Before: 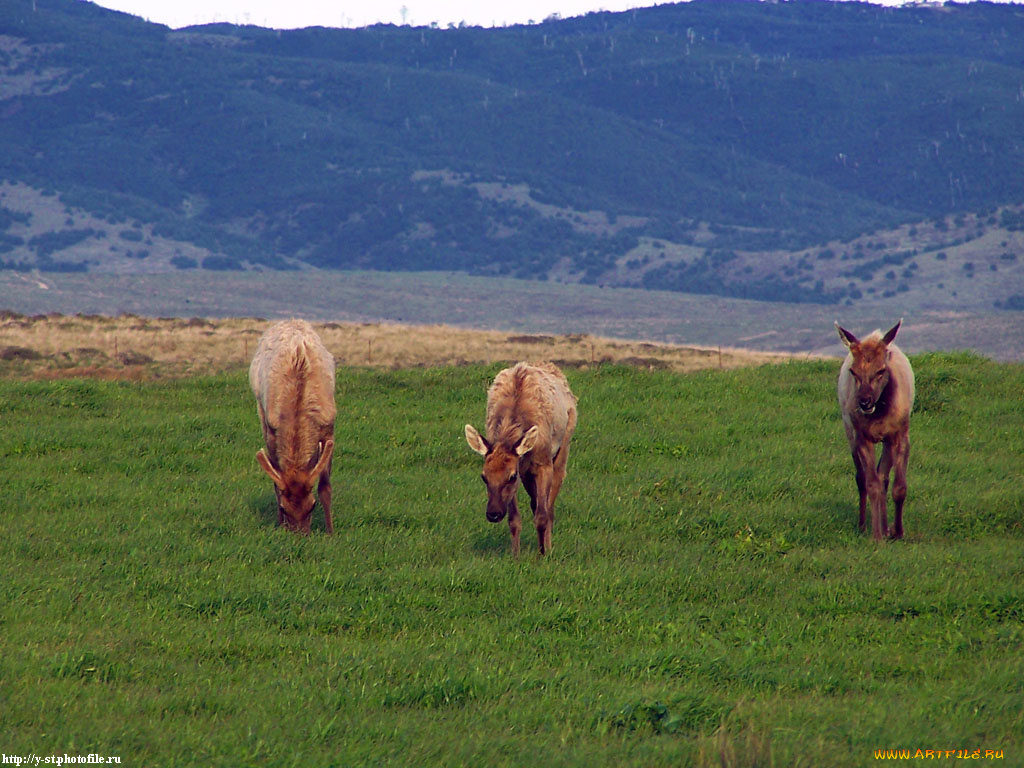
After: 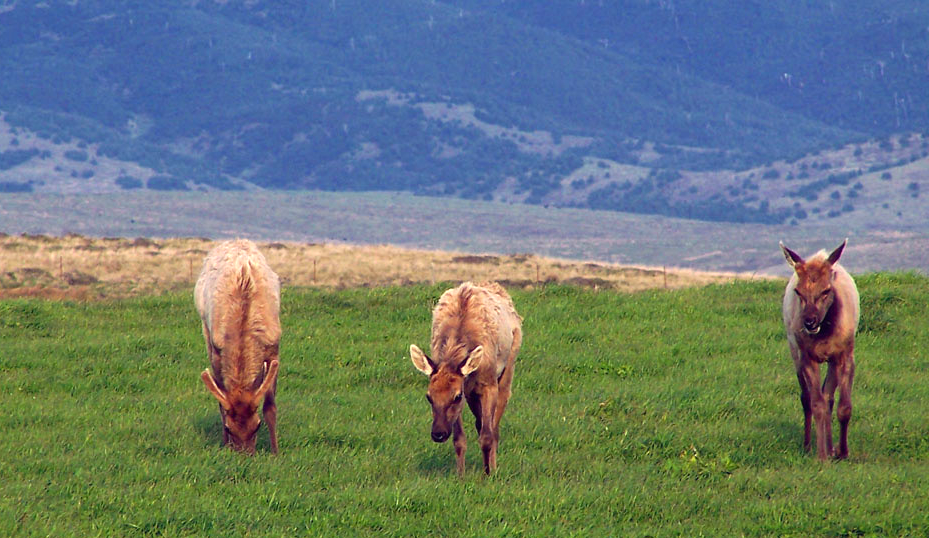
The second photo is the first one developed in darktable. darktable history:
crop: left 5.427%, top 10.446%, right 3.798%, bottom 19.48%
exposure: black level correction 0, exposure 0.679 EV, compensate exposure bias true, compensate highlight preservation false
